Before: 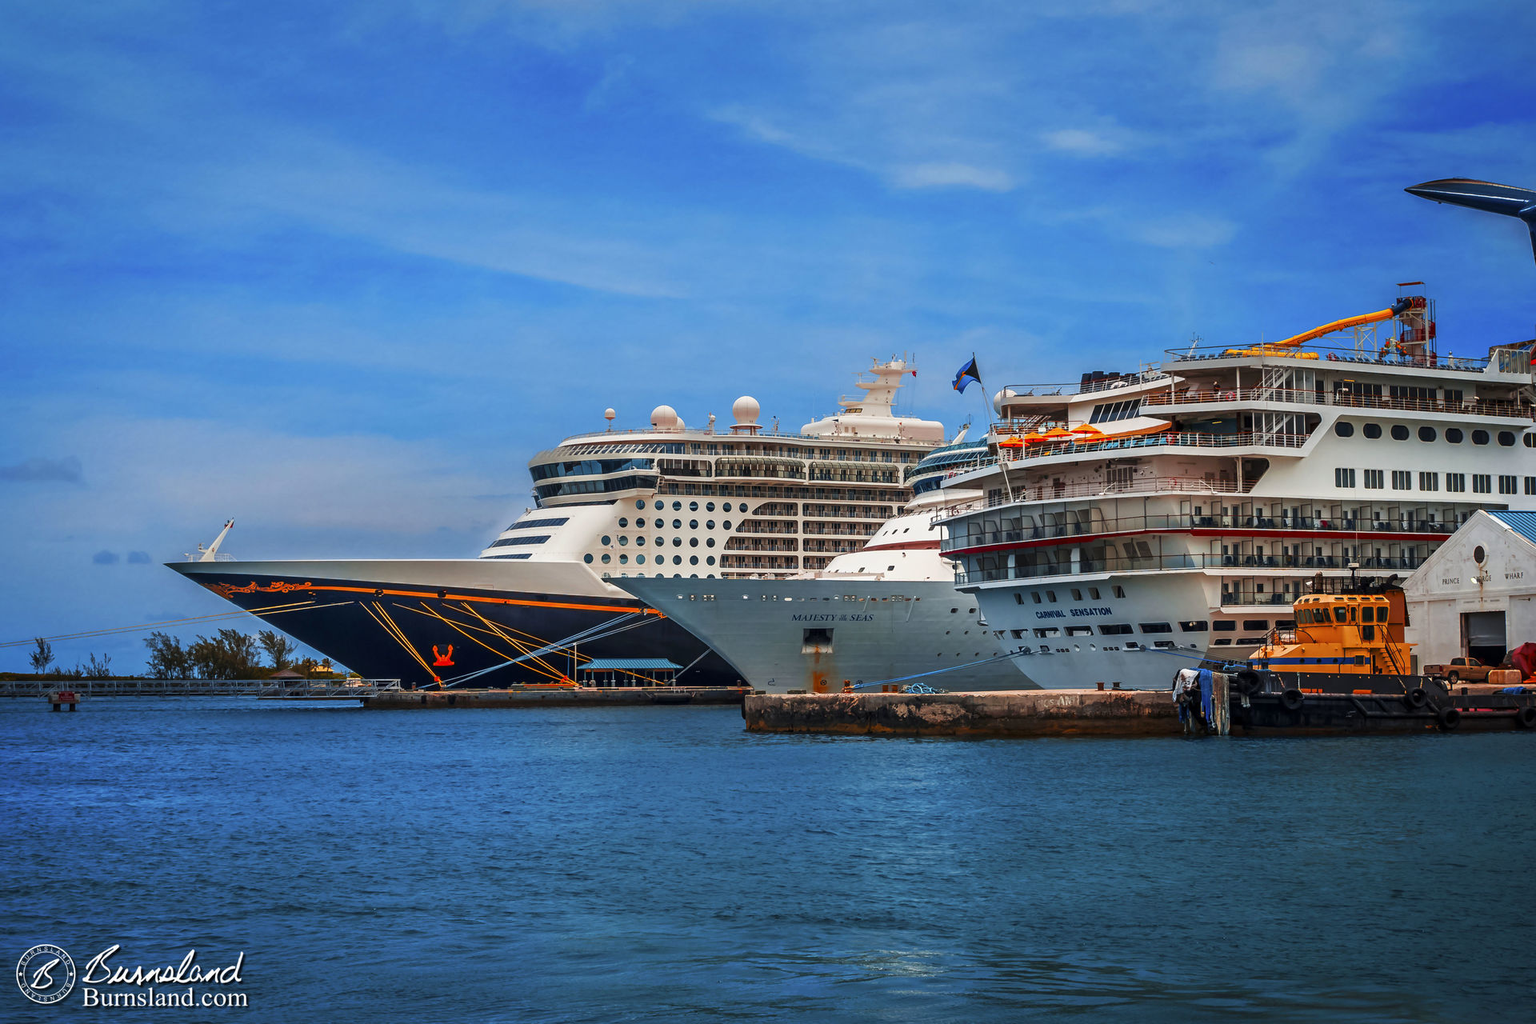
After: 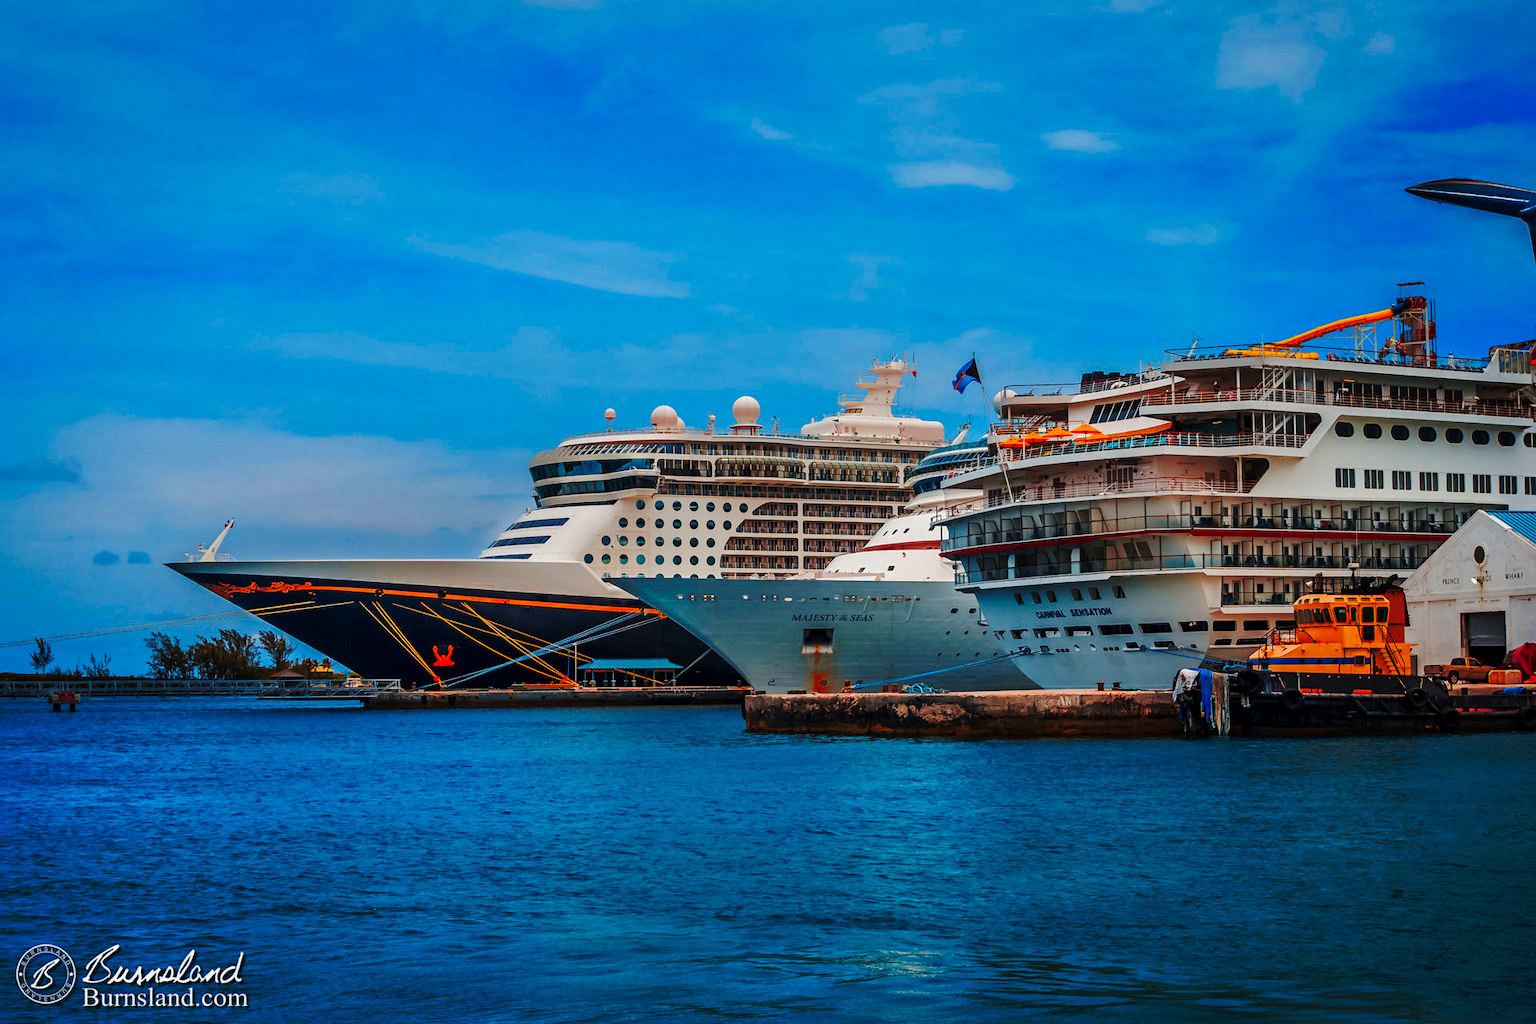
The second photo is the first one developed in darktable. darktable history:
base curve: curves: ch0 [(0, 0) (0.073, 0.04) (0.157, 0.139) (0.492, 0.492) (0.758, 0.758) (1, 1)], preserve colors none
shadows and highlights: shadows 39.61, highlights -60.05
